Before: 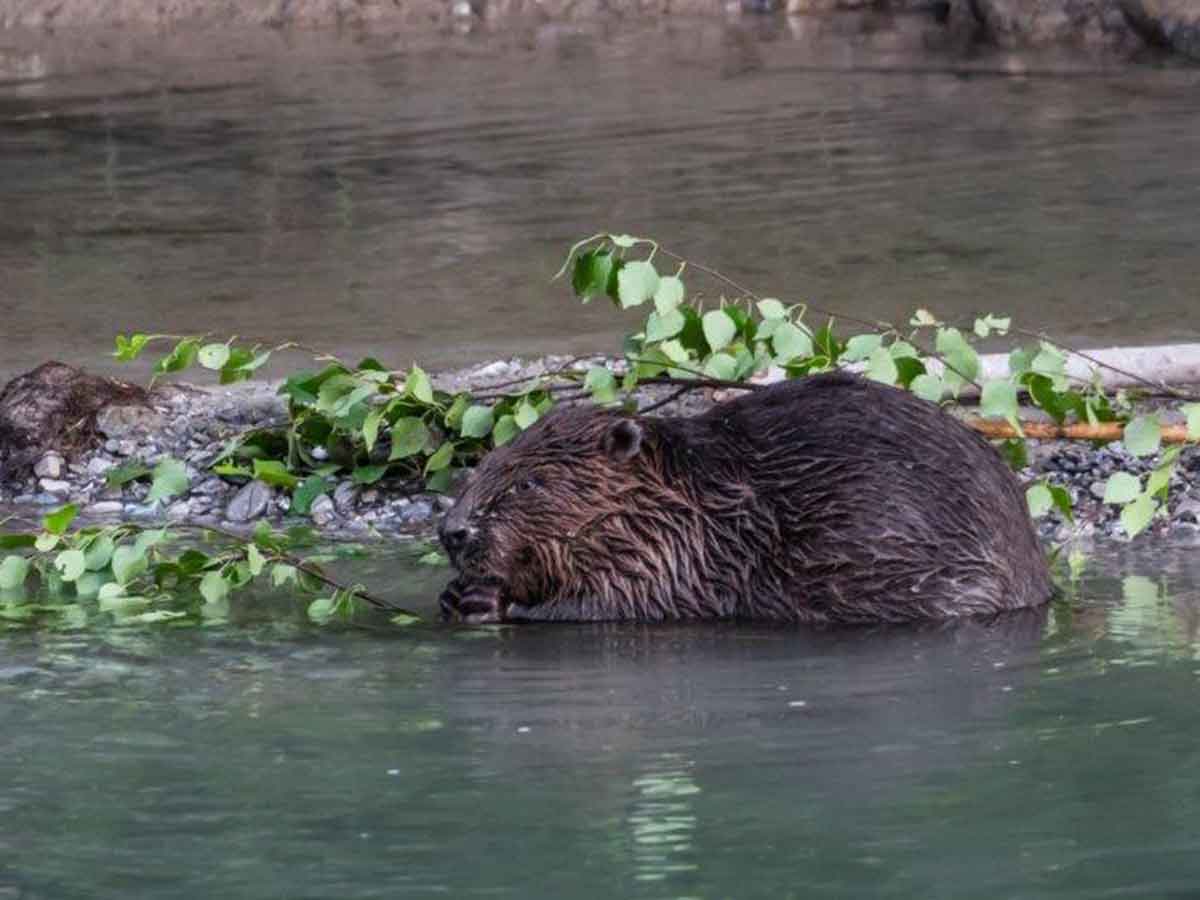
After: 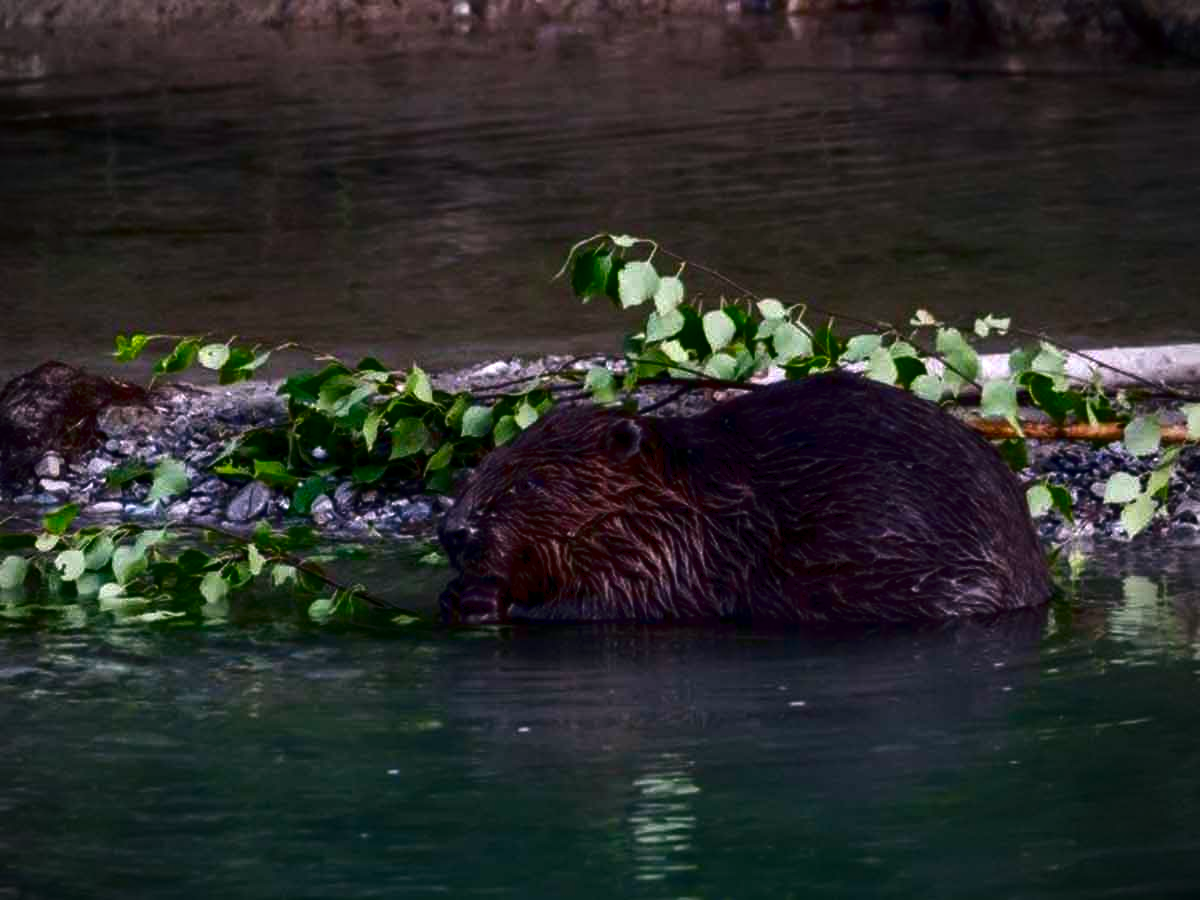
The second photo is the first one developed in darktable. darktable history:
color balance rgb: shadows lift › chroma 1.037%, shadows lift › hue 217.4°, highlights gain › chroma 1.498%, highlights gain › hue 310.79°, global offset › luminance -0.283%, global offset › hue 260.03°, perceptual saturation grading › global saturation -1.153%, perceptual brilliance grading › global brilliance 11.973%, global vibrance 15.984%, saturation formula JzAzBz (2021)
vignetting: fall-off start 79.82%
contrast brightness saturation: contrast 0.094, brightness -0.574, saturation 0.165
